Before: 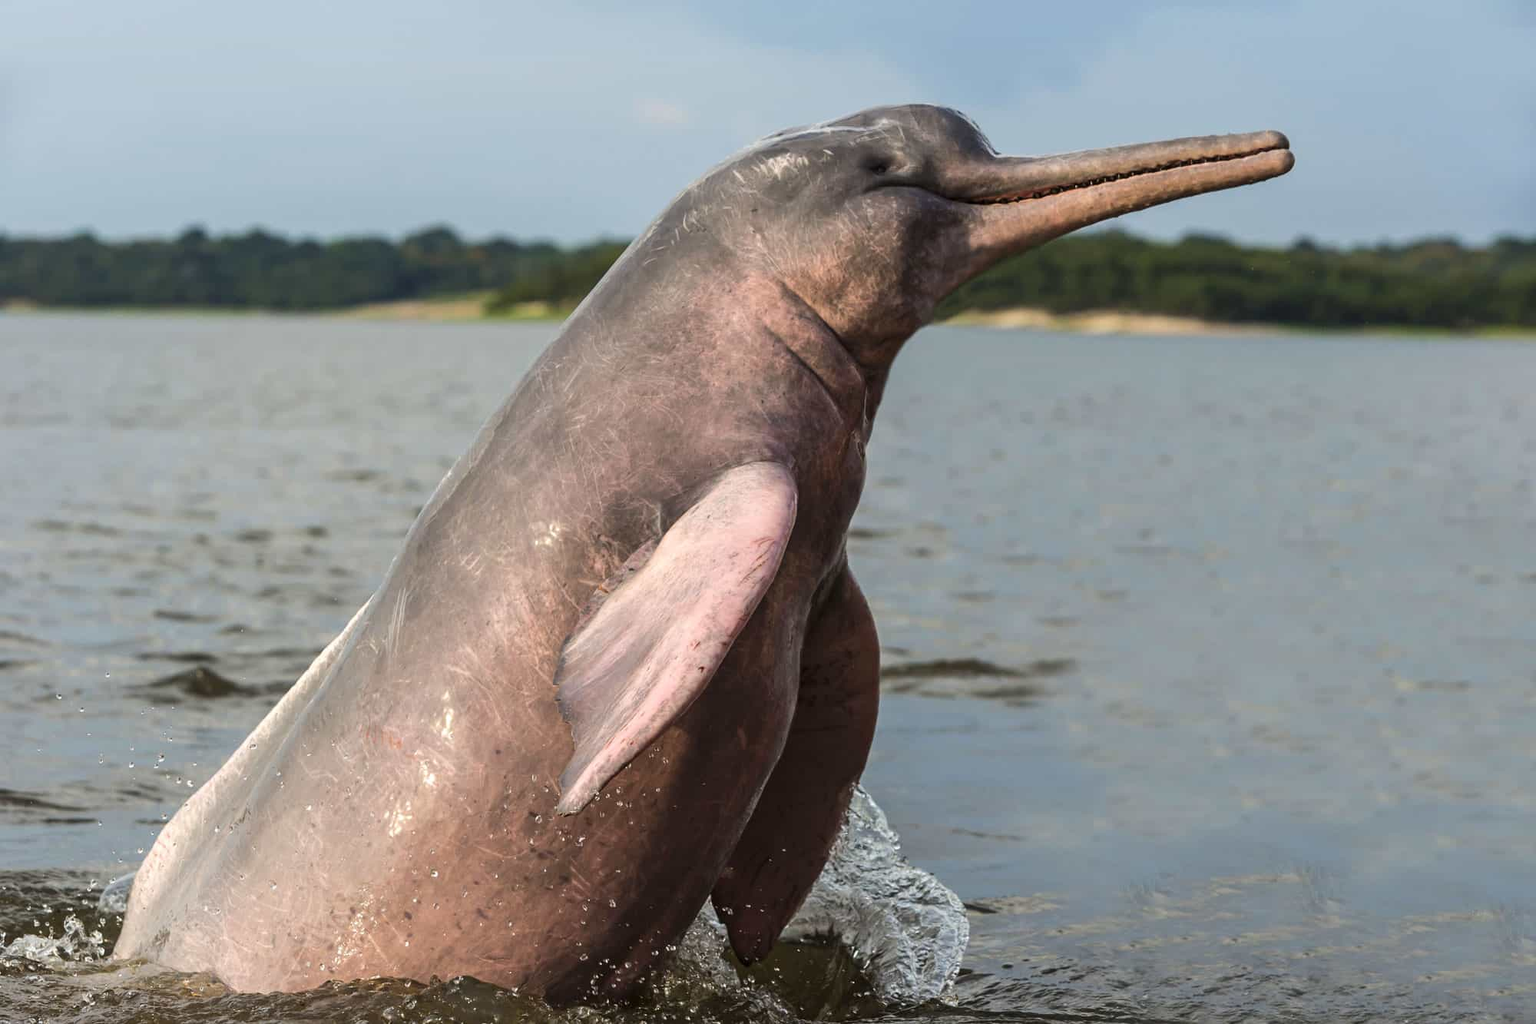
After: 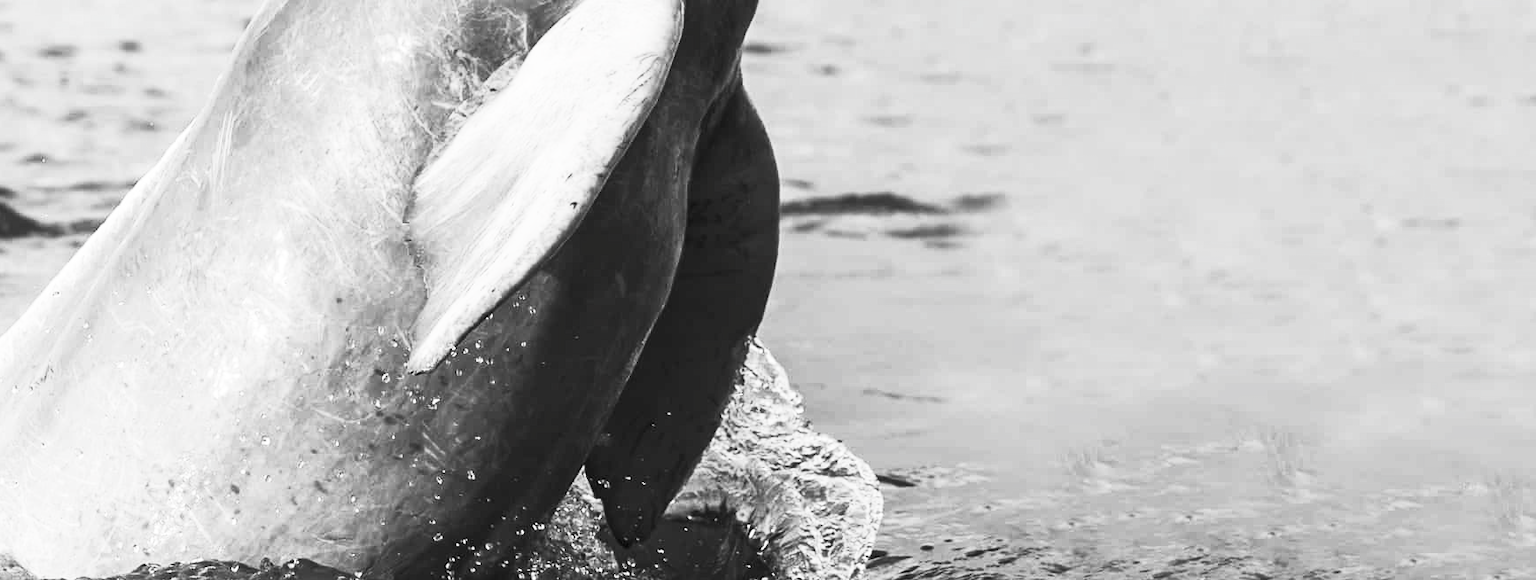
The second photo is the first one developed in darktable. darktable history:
contrast brightness saturation: contrast 0.532, brightness 0.481, saturation -0.994
crop and rotate: left 13.318%, top 48.04%, bottom 2.761%
